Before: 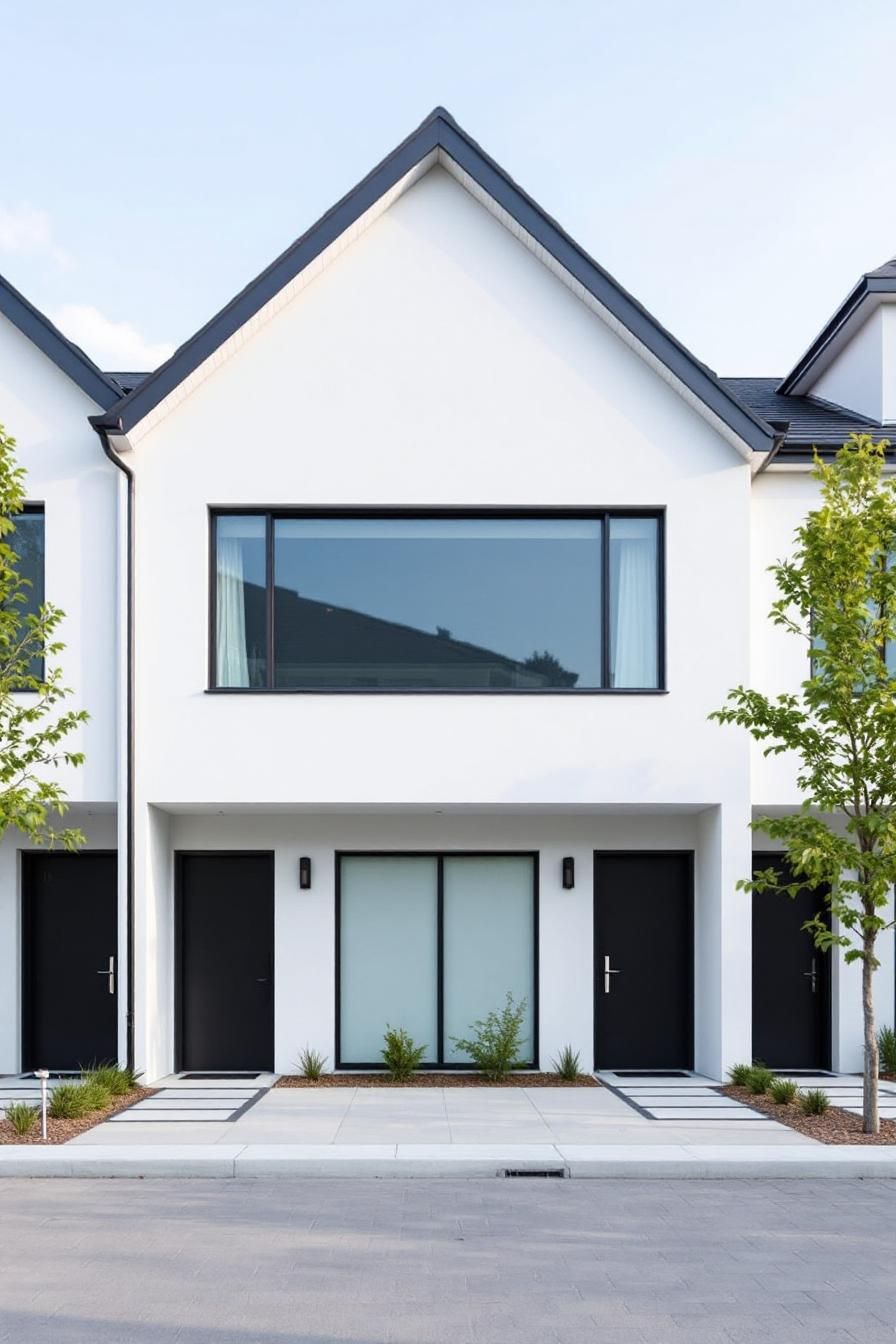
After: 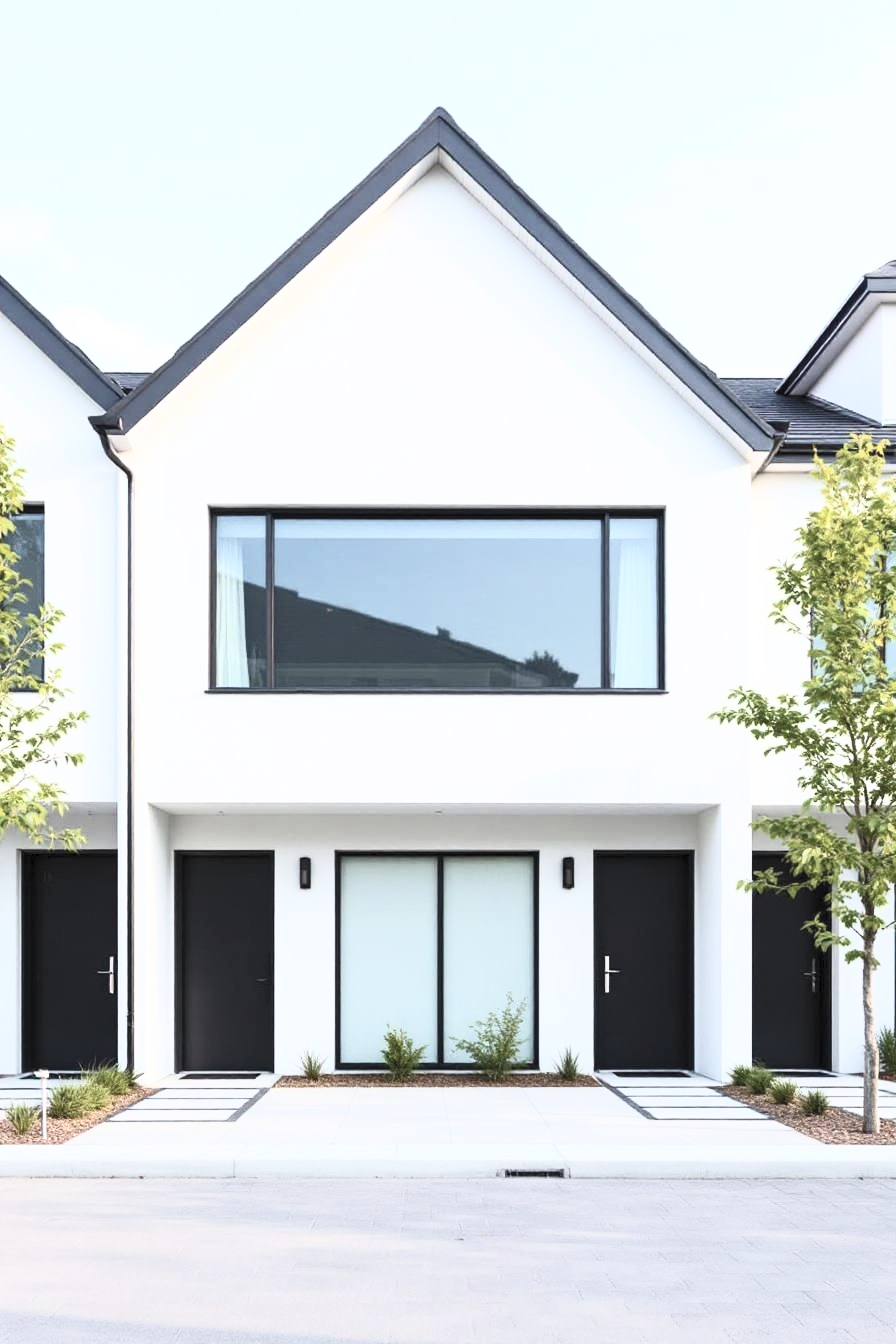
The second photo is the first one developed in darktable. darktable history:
contrast brightness saturation: contrast 0.447, brightness 0.551, saturation -0.196
